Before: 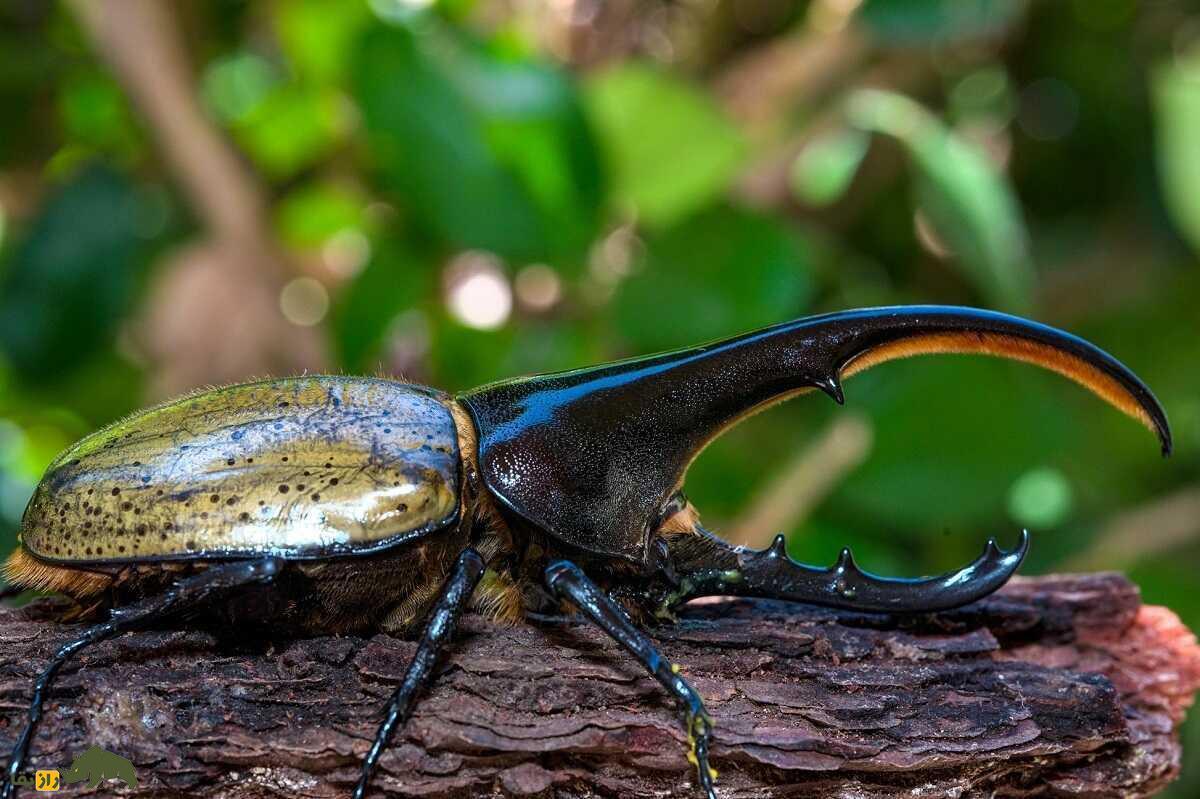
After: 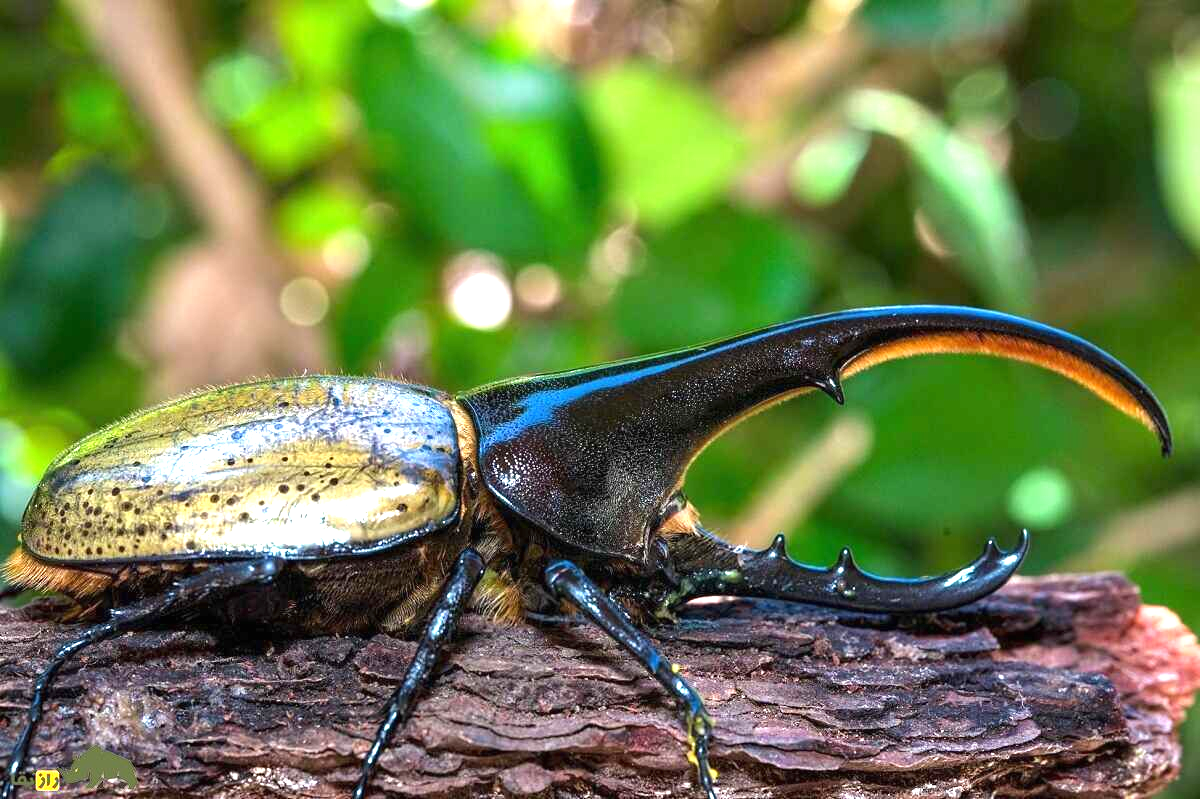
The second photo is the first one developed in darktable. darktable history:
exposure: black level correction 0, exposure 1.104 EV, compensate exposure bias true, compensate highlight preservation false
tone equalizer: edges refinement/feathering 500, mask exposure compensation -1.57 EV, preserve details no
